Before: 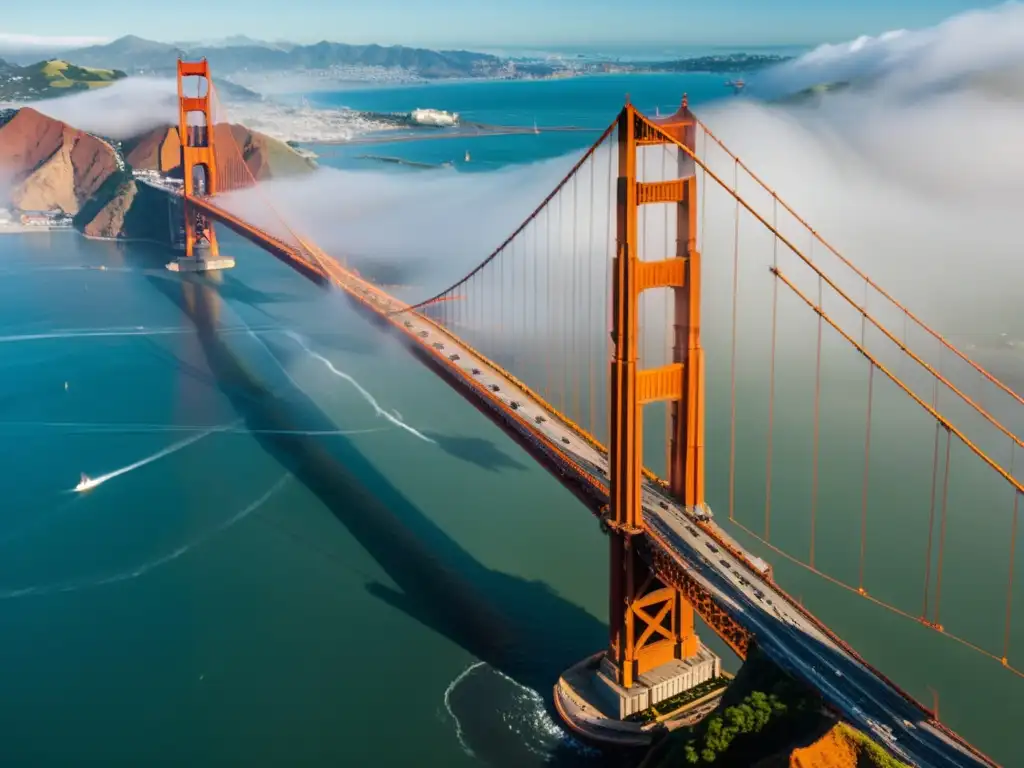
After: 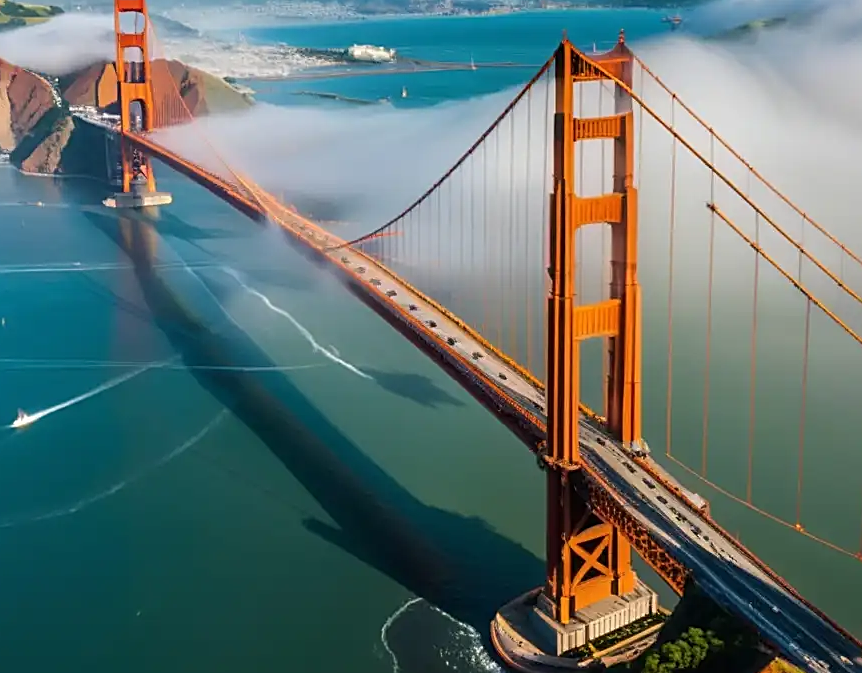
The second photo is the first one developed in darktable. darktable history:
sharpen: on, module defaults
crop: left 6.191%, top 8.351%, right 9.537%, bottom 3.94%
